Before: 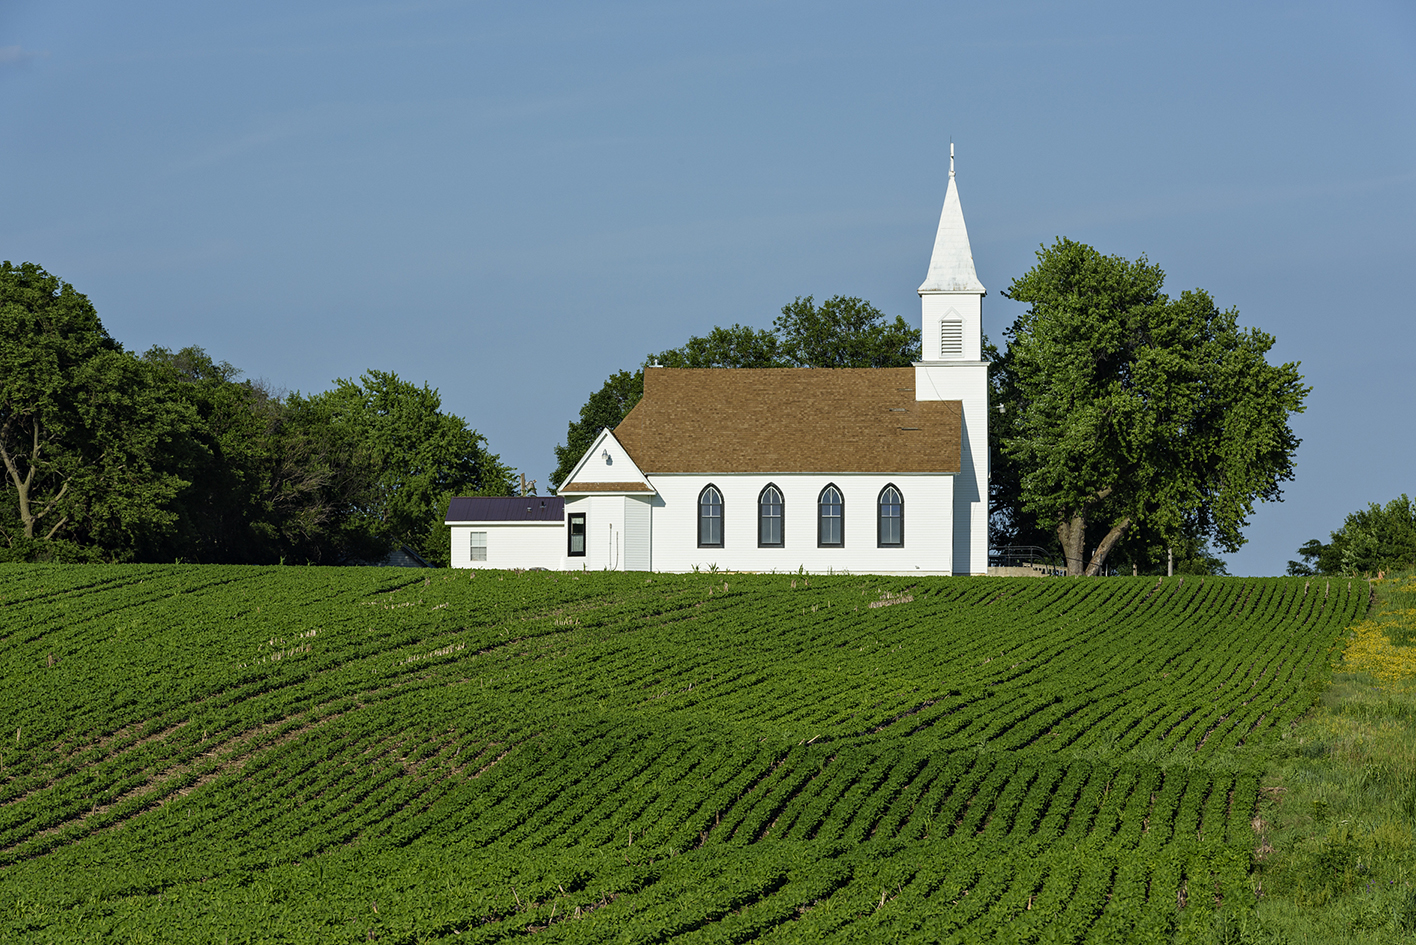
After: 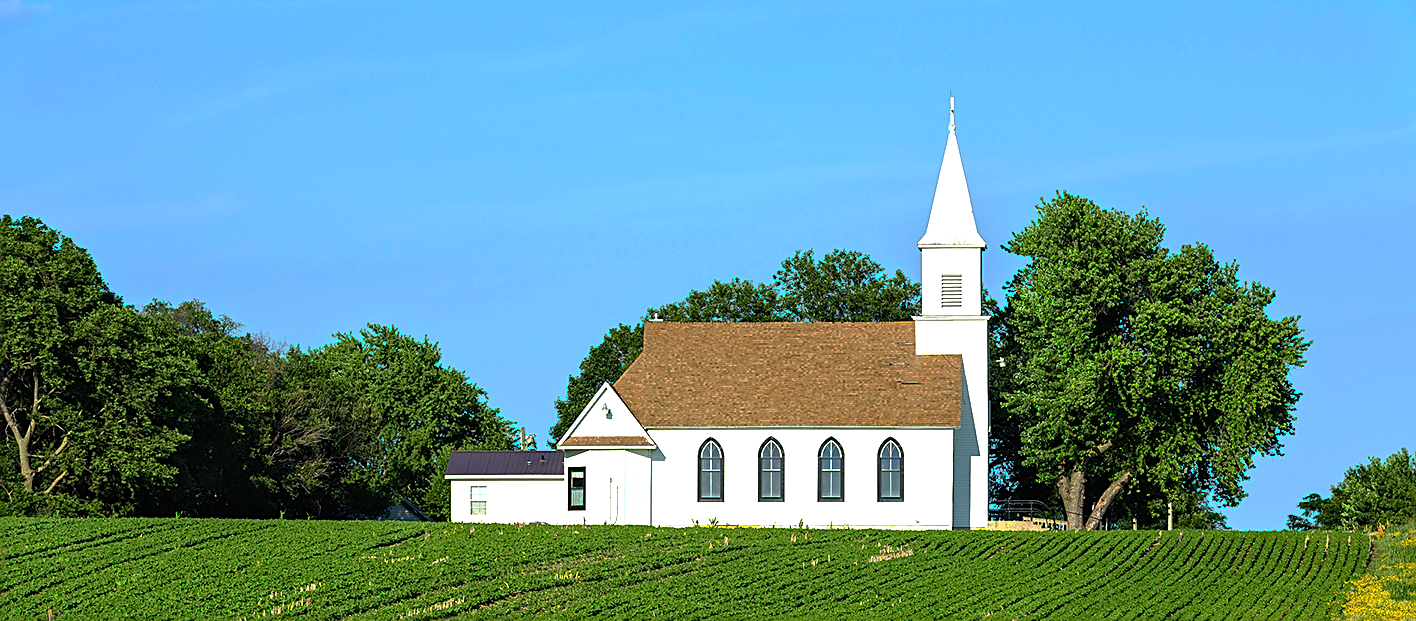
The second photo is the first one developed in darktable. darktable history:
sharpen: on, module defaults
crop and rotate: top 4.973%, bottom 29.27%
exposure: black level correction 0, exposure 1 EV, compensate highlight preservation false
base curve: curves: ch0 [(0, 0) (0.841, 0.609) (1, 1)], preserve colors none
contrast brightness saturation: contrast 0.203, brightness 0.151, saturation 0.149
